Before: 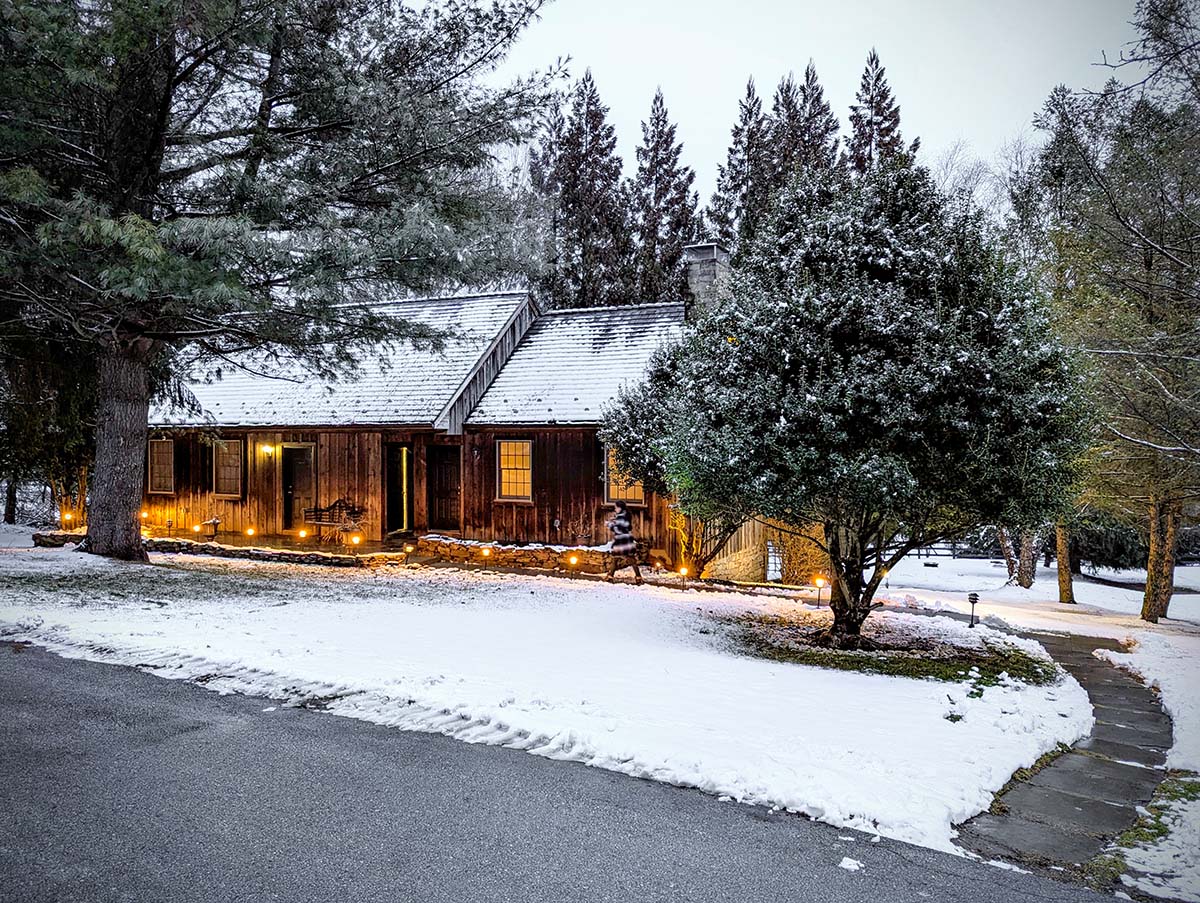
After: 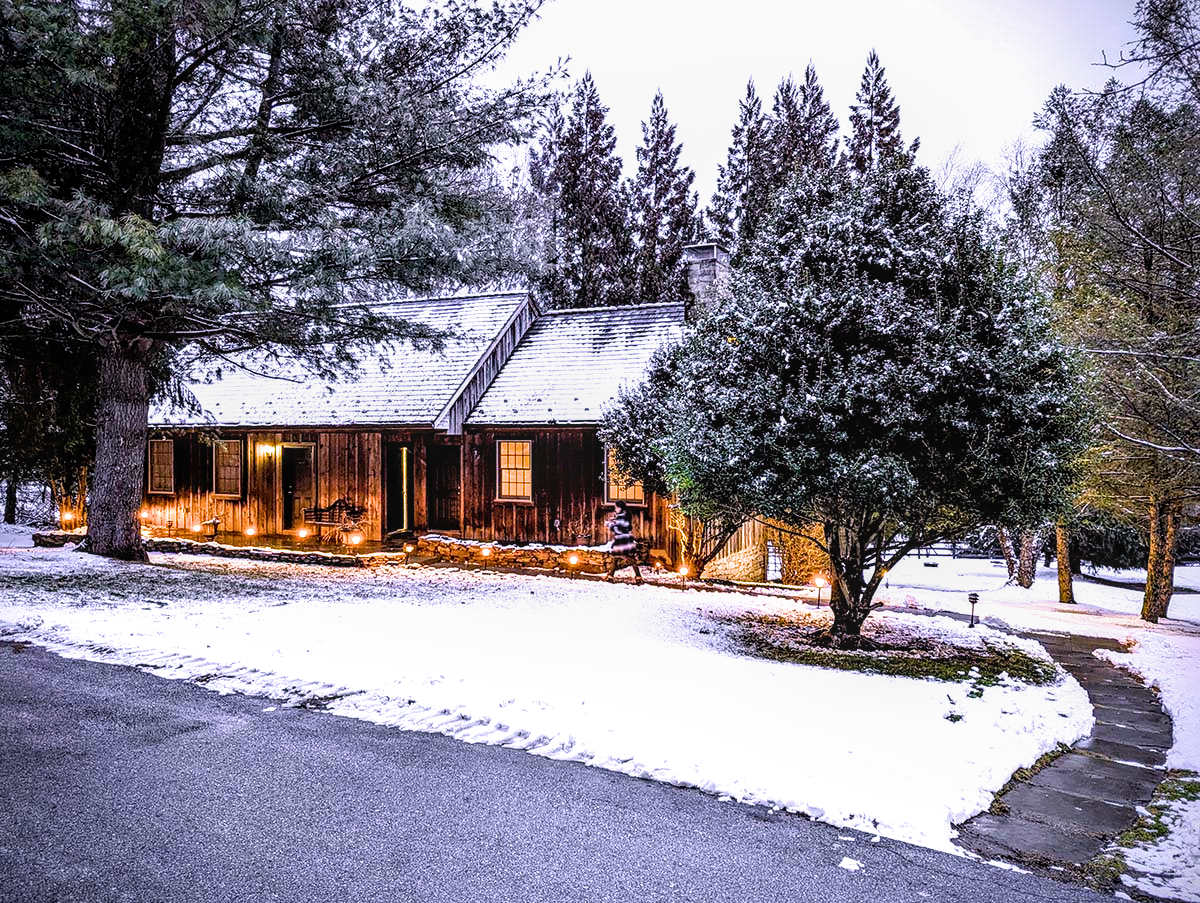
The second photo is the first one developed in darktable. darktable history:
filmic rgb: black relative exposure -9.08 EV, white relative exposure 2.3 EV, hardness 7.49
local contrast: on, module defaults
exposure: exposure 0.178 EV, compensate exposure bias true
color balance rgb: global vibrance 42.74%
white balance: red 1.066, blue 1.119
